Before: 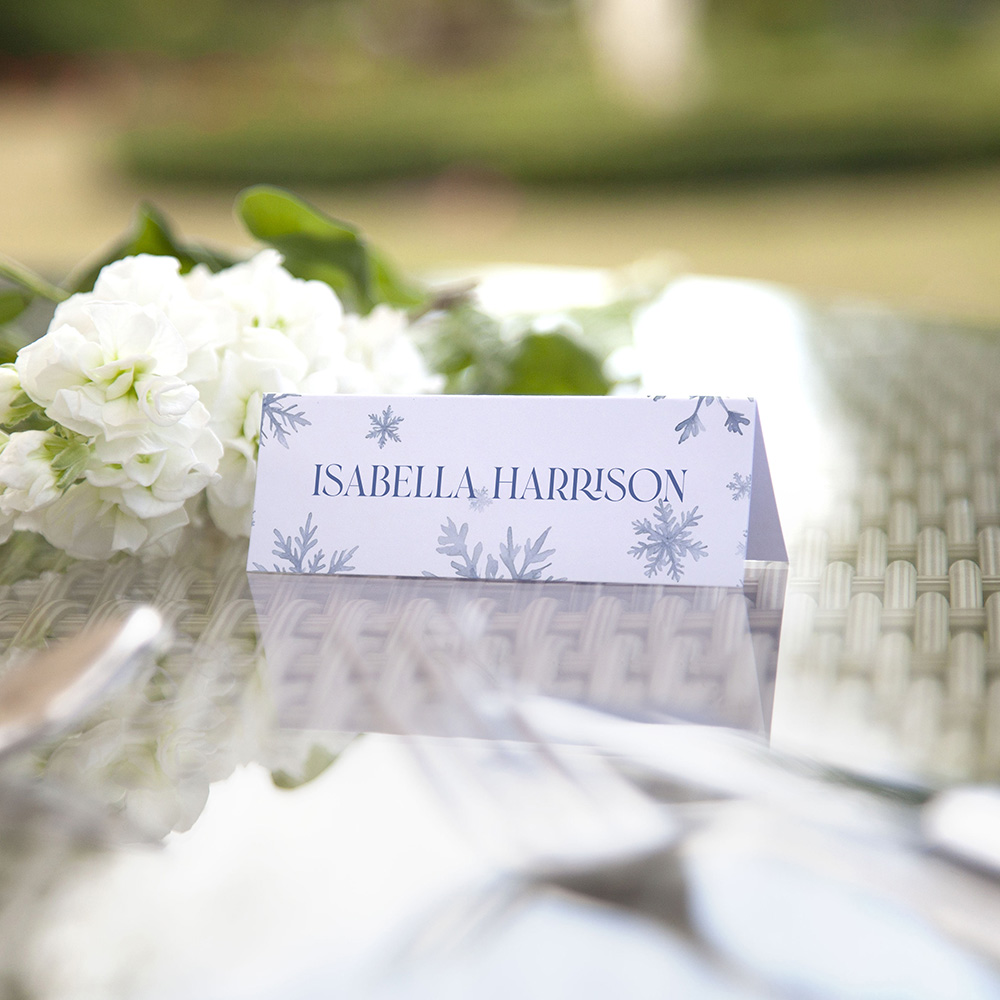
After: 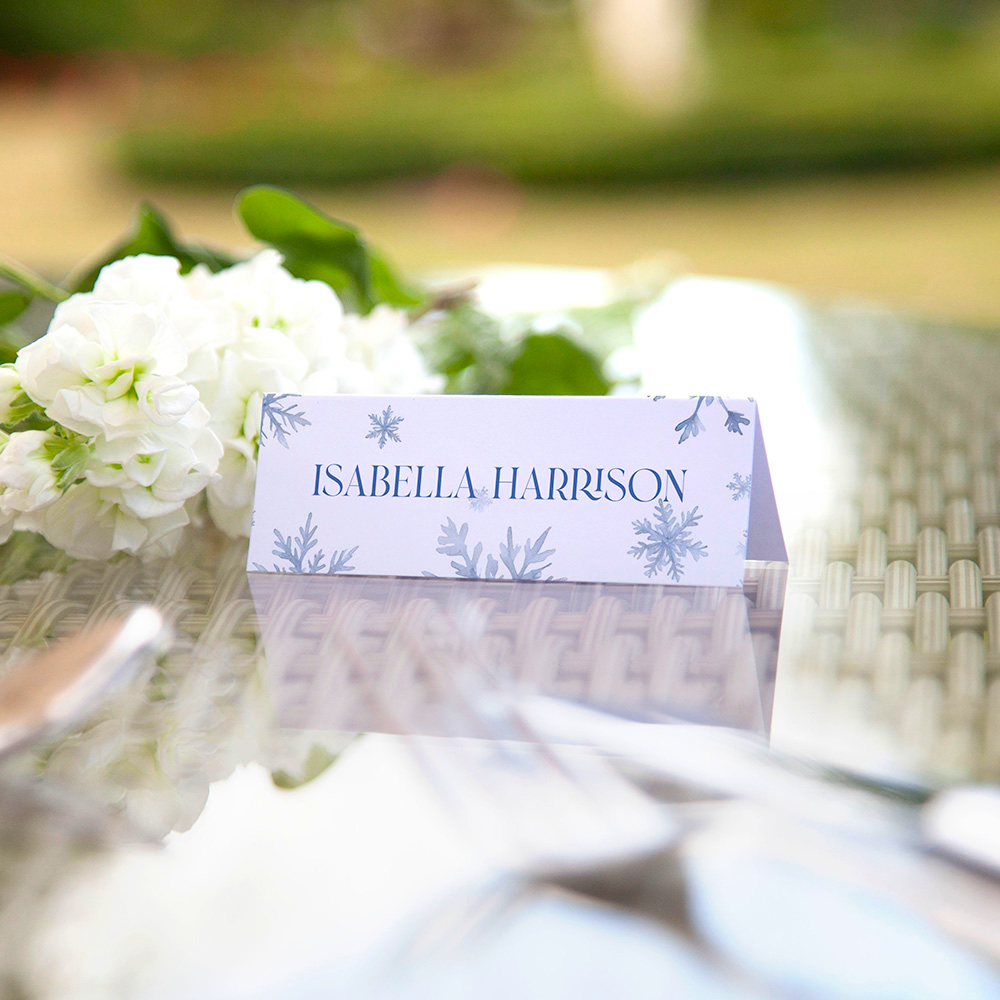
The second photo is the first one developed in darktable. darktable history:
contrast brightness saturation: contrast 0.089, saturation 0.273
